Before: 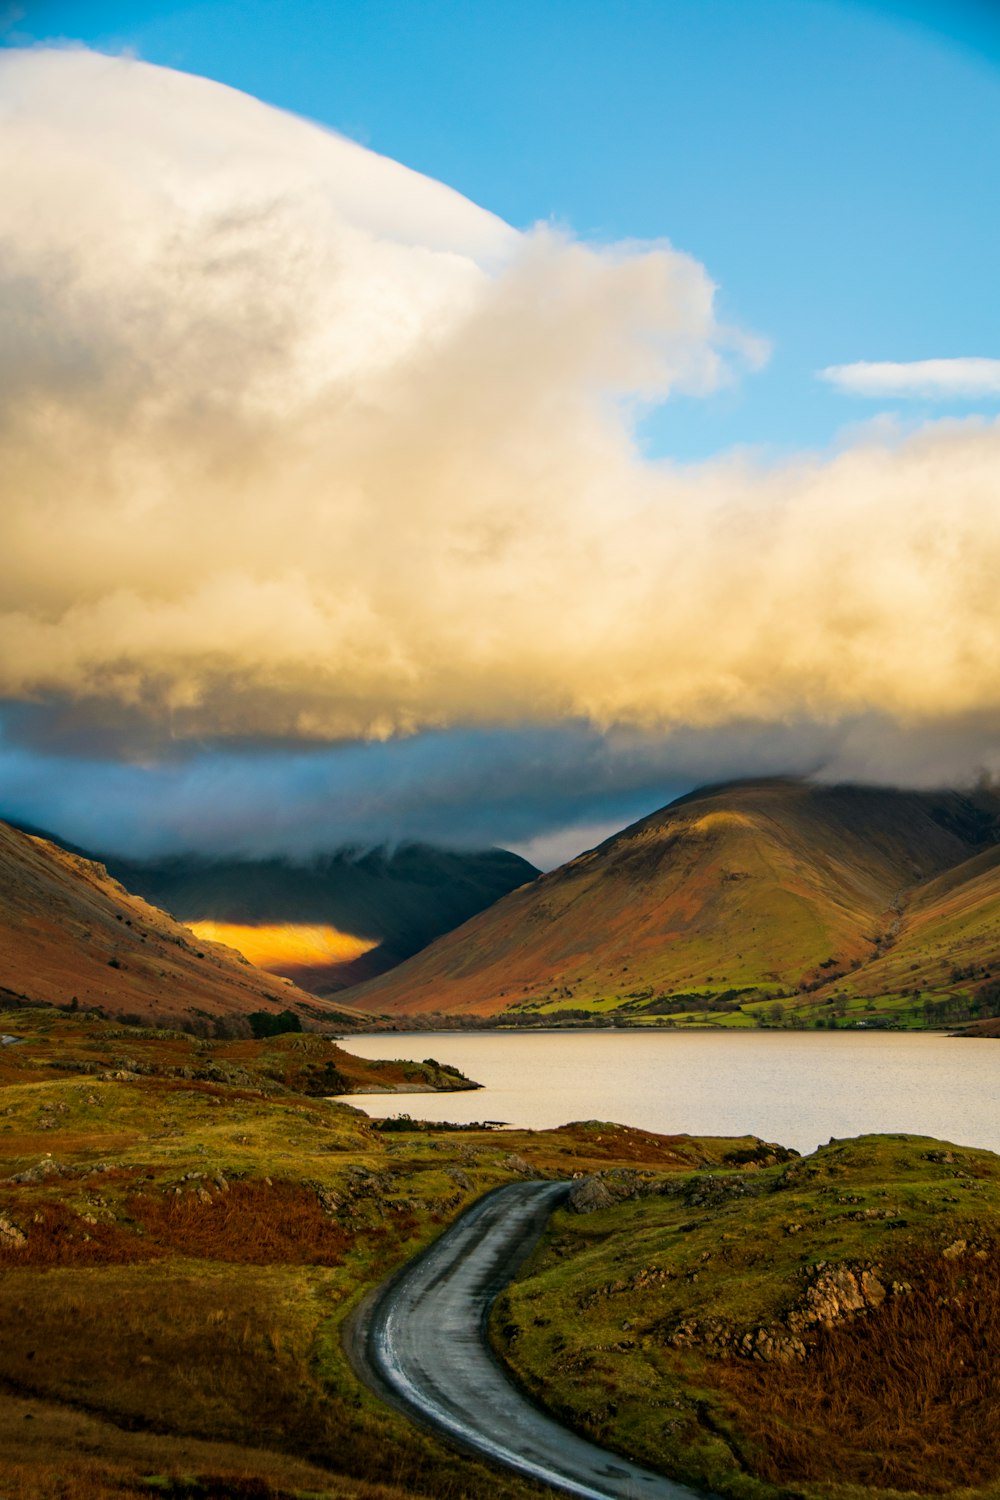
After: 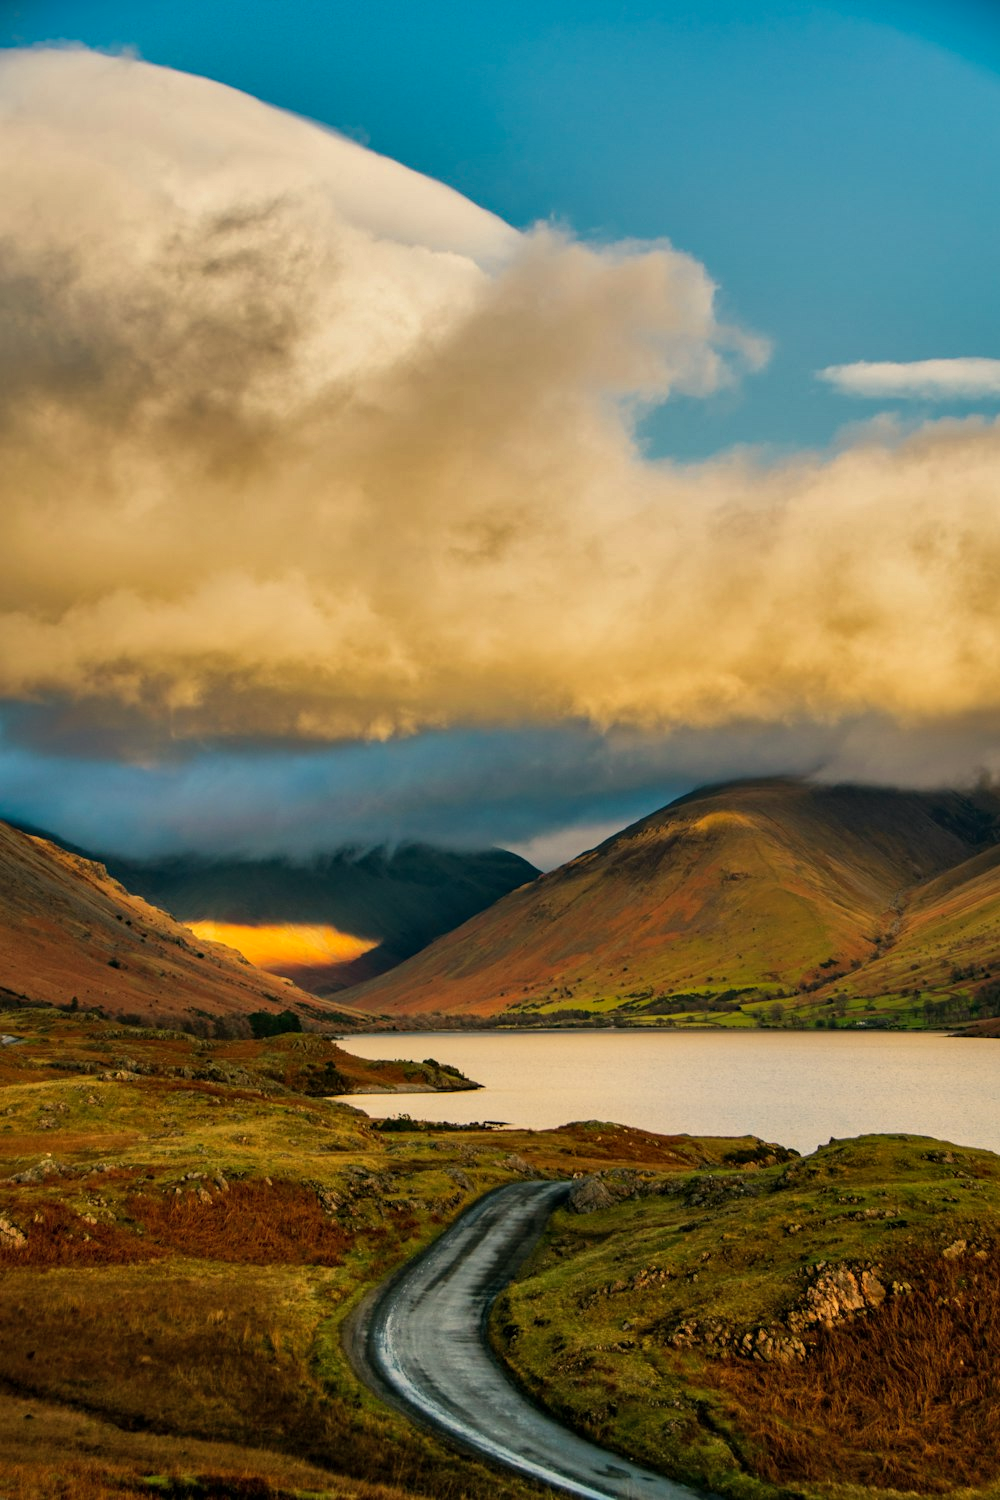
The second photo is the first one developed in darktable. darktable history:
white balance: red 1.045, blue 0.932
shadows and highlights: white point adjustment -3.64, highlights -63.34, highlights color adjustment 42%, soften with gaussian
